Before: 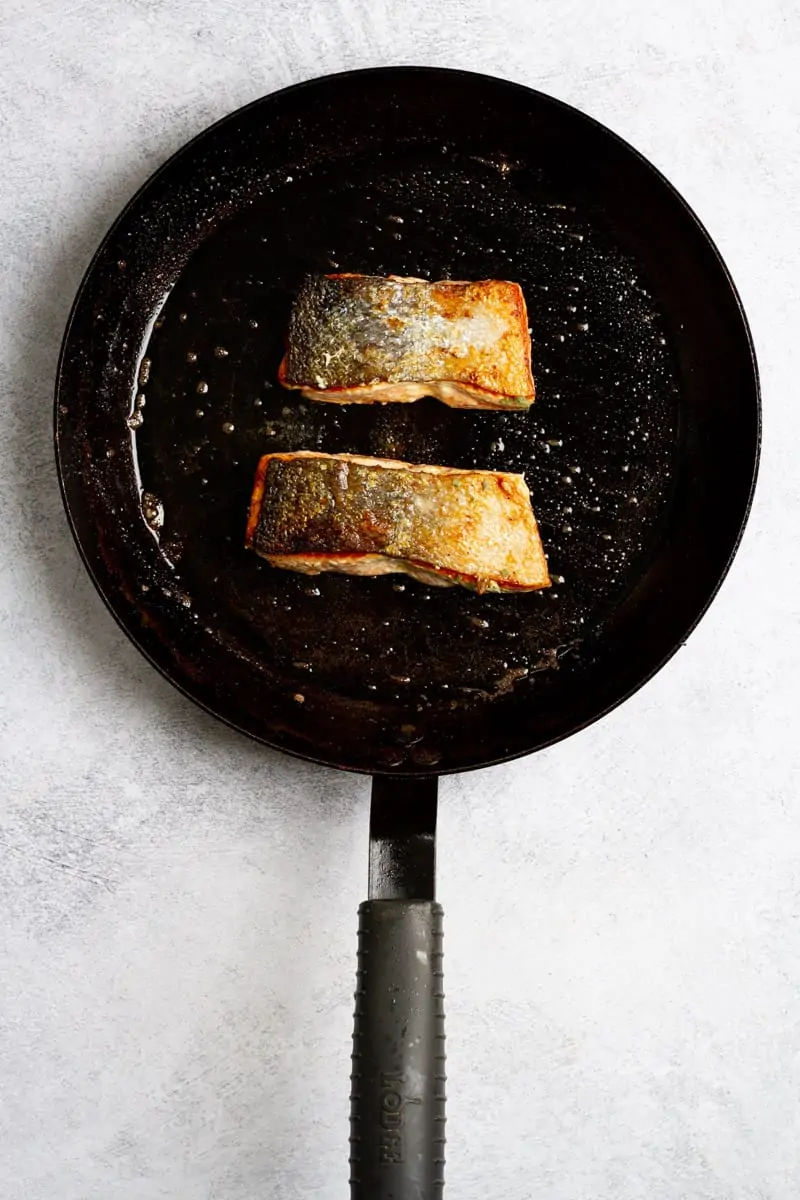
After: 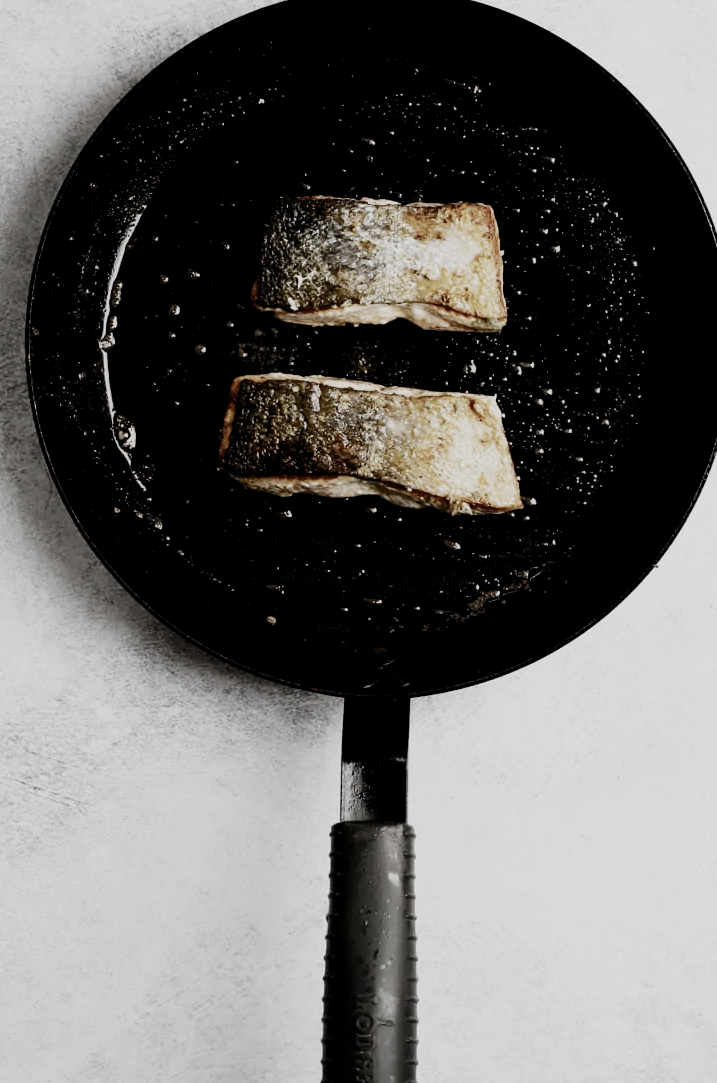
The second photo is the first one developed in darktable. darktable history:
contrast brightness saturation: saturation -0.102
filmic rgb: black relative exposure -5.12 EV, white relative exposure 3.99 EV, hardness 2.89, contrast 1.185, highlights saturation mix -31.32%, preserve chrominance no, color science v5 (2021), contrast in shadows safe, contrast in highlights safe
crop: left 3.507%, top 6.51%, right 6.794%, bottom 3.235%
shadows and highlights: shadows -31.57, highlights 29.46
exposure: black level correction 0.001, compensate highlight preservation false
